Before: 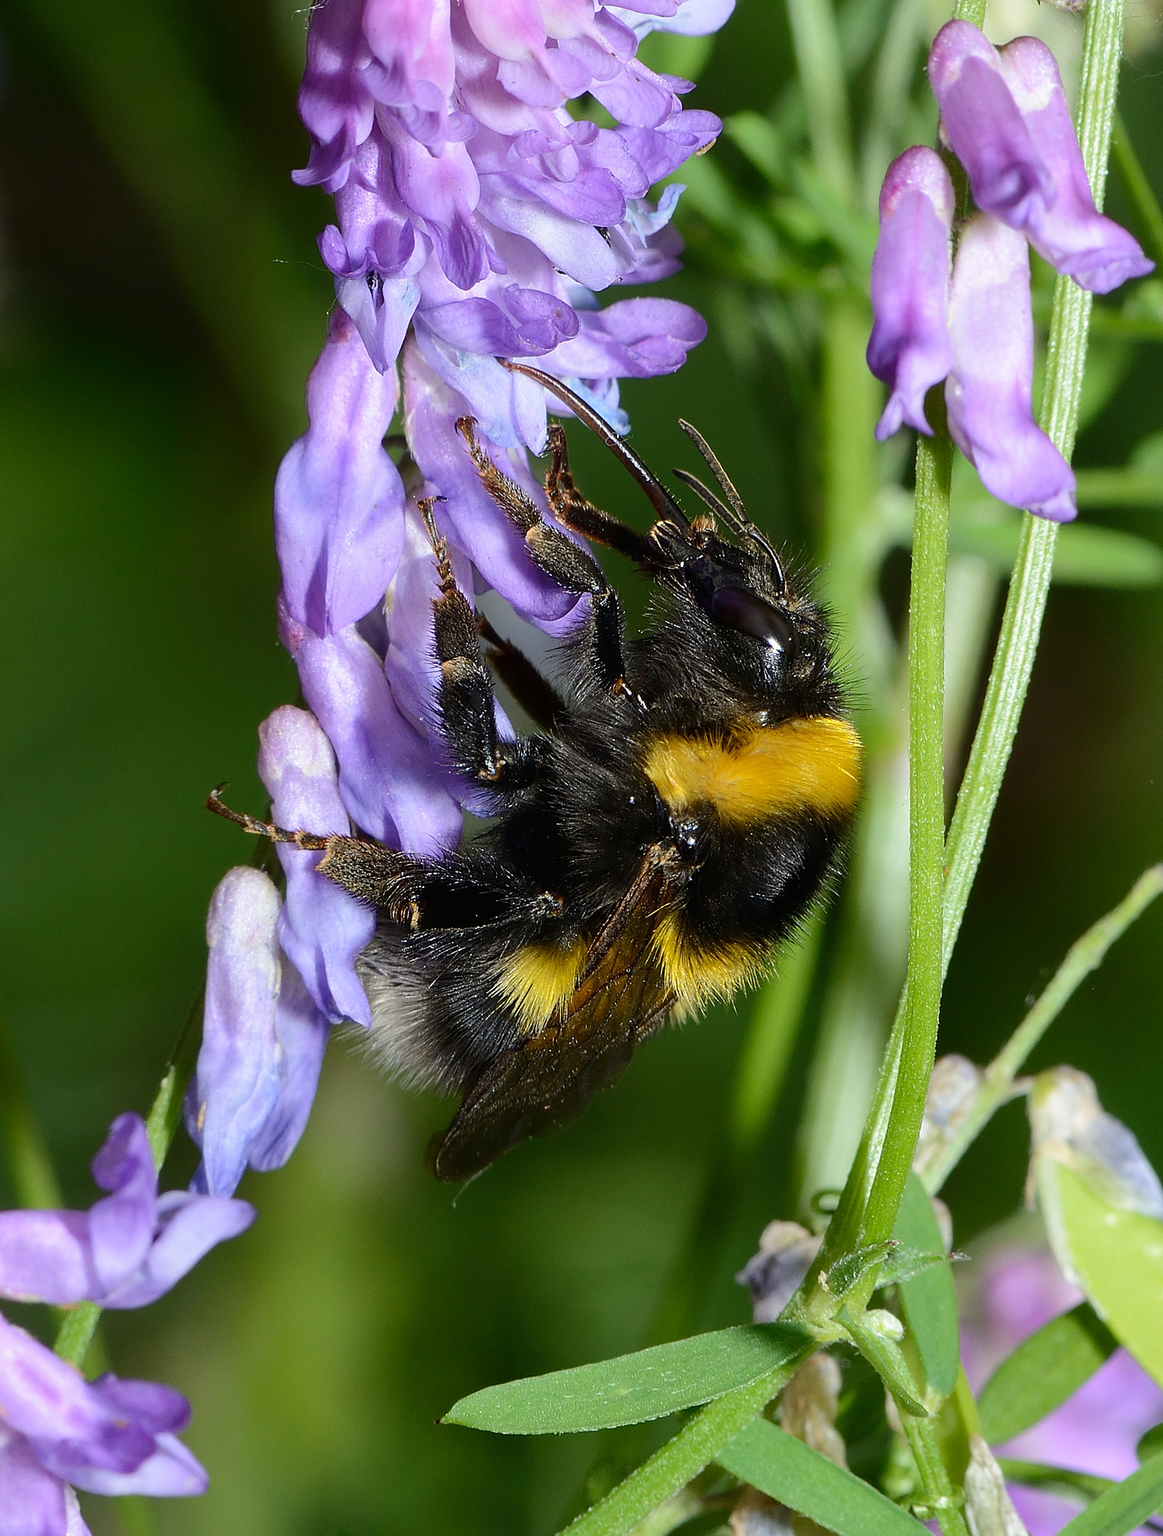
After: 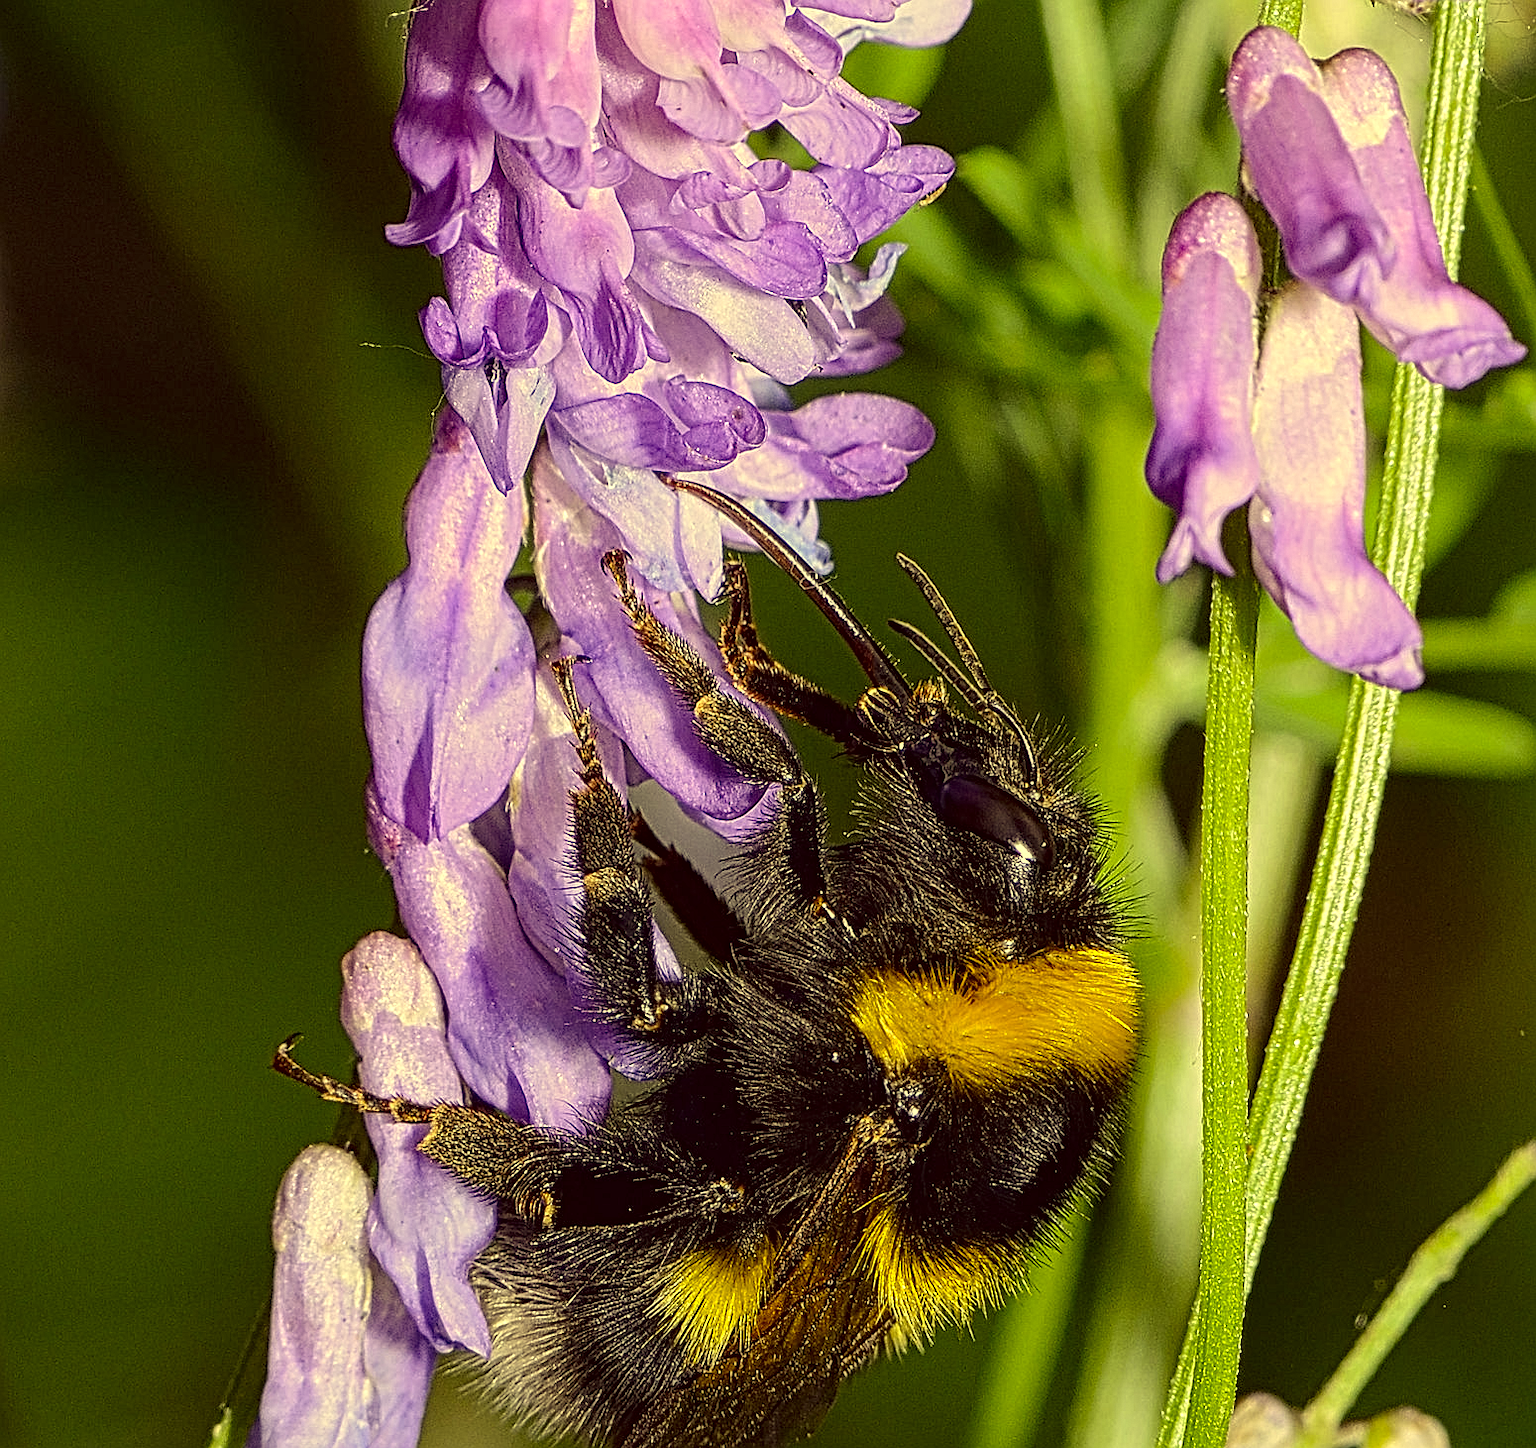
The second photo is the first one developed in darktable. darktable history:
crop: bottom 28.576%
color correction: highlights a* -0.482, highlights b* 40, shadows a* 9.8, shadows b* -0.161
local contrast: mode bilateral grid, contrast 20, coarseness 3, detail 300%, midtone range 0.2
